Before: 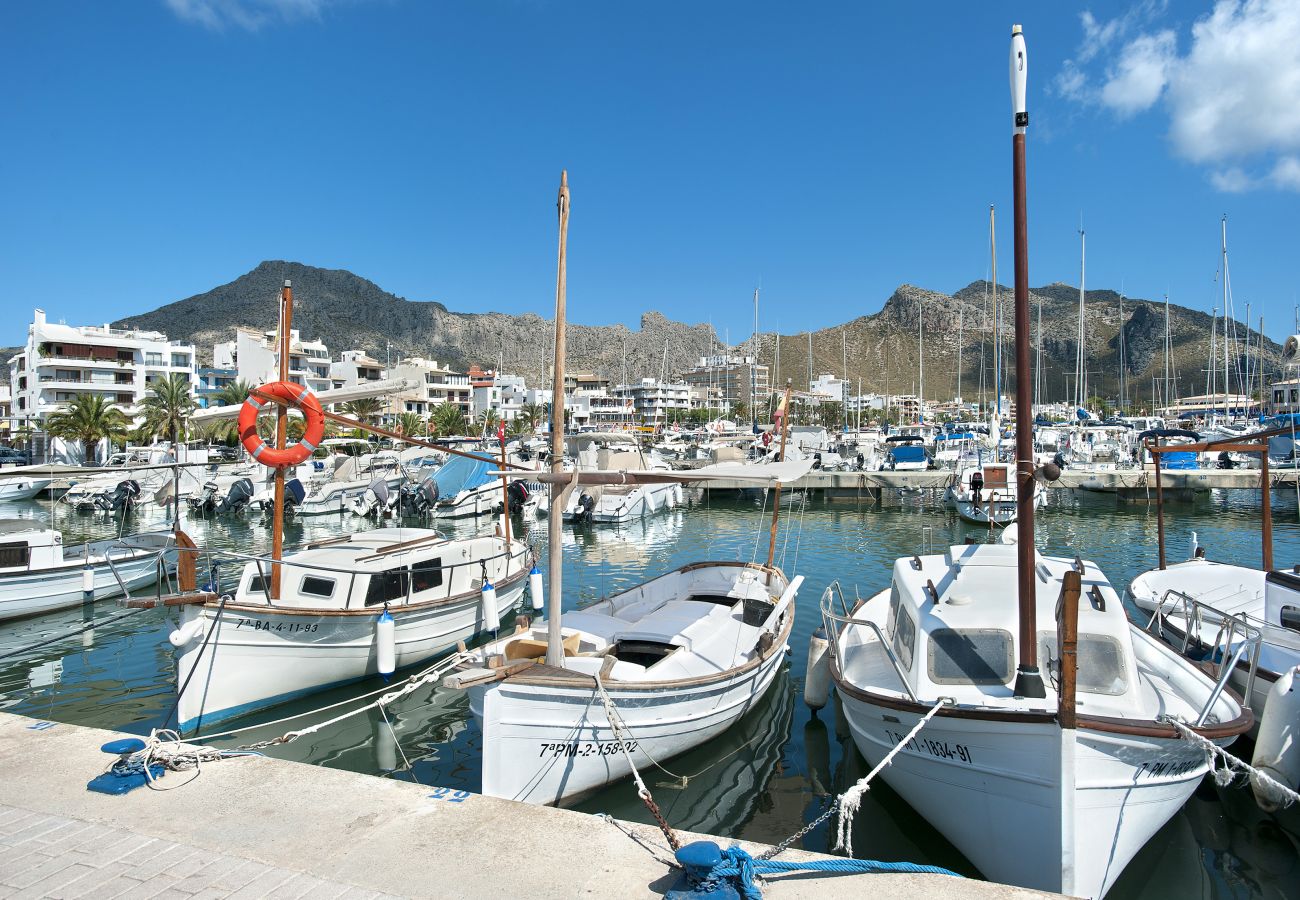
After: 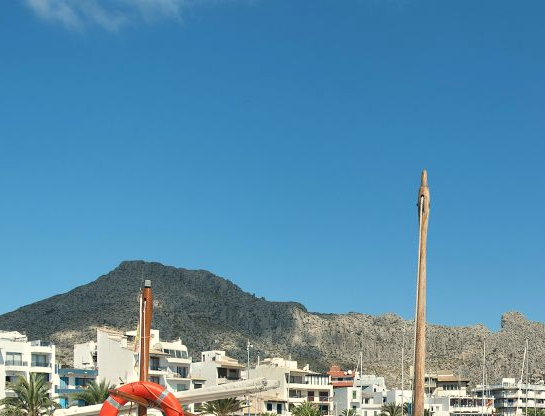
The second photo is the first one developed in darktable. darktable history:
white balance: red 1.029, blue 0.92
crop and rotate: left 10.817%, top 0.062%, right 47.194%, bottom 53.626%
